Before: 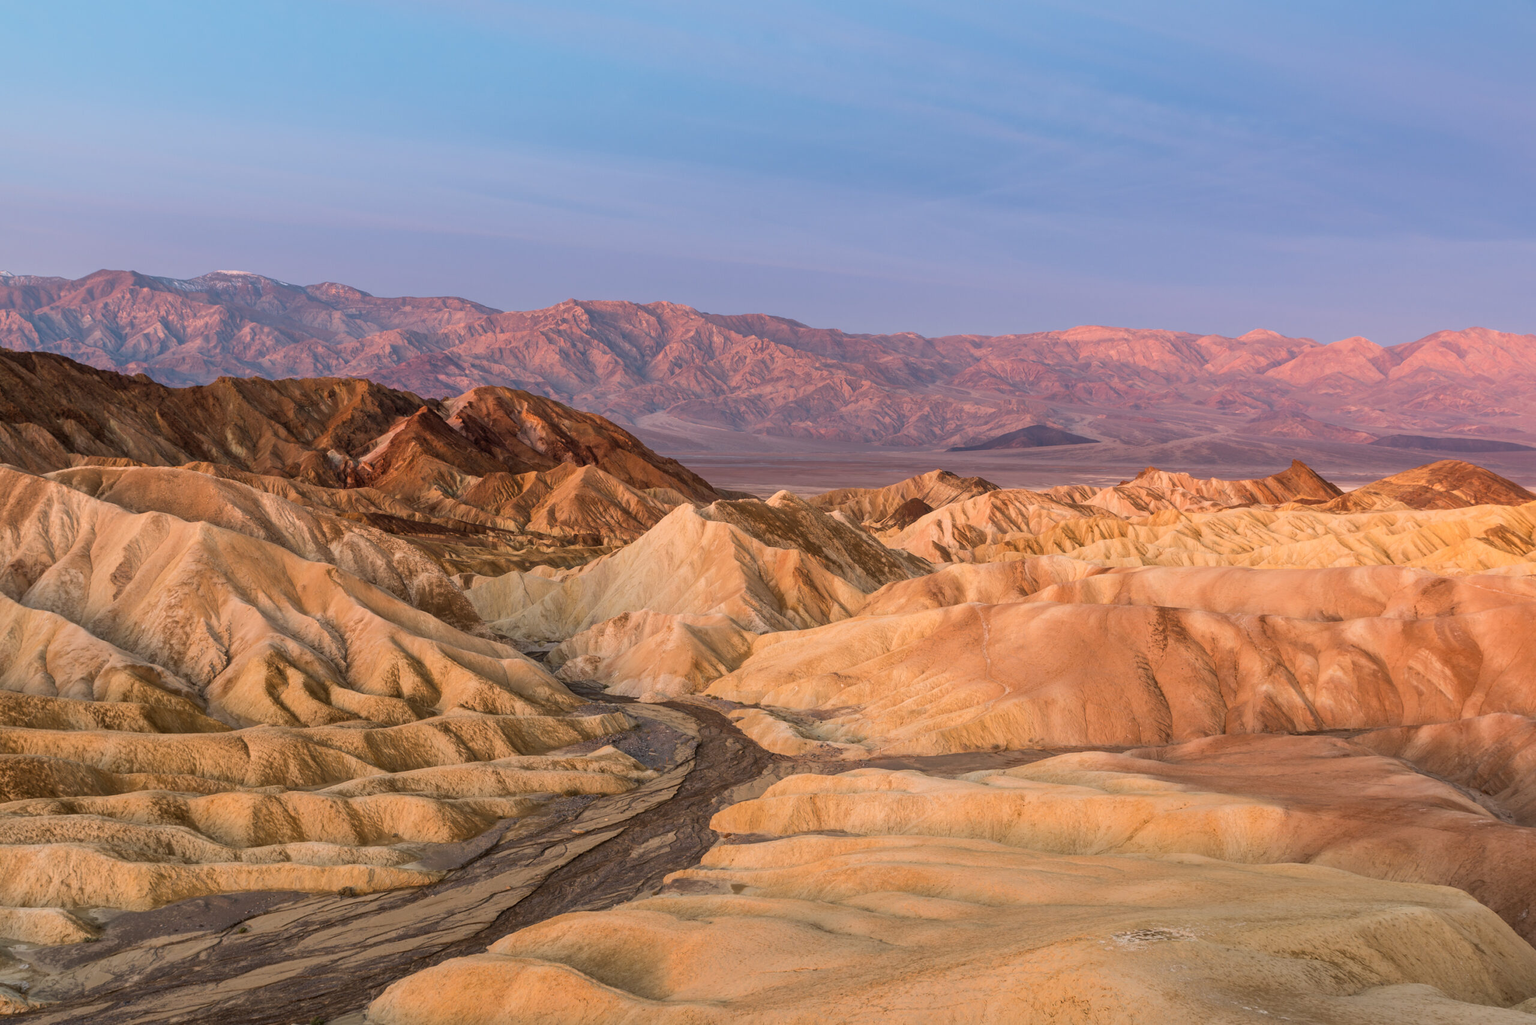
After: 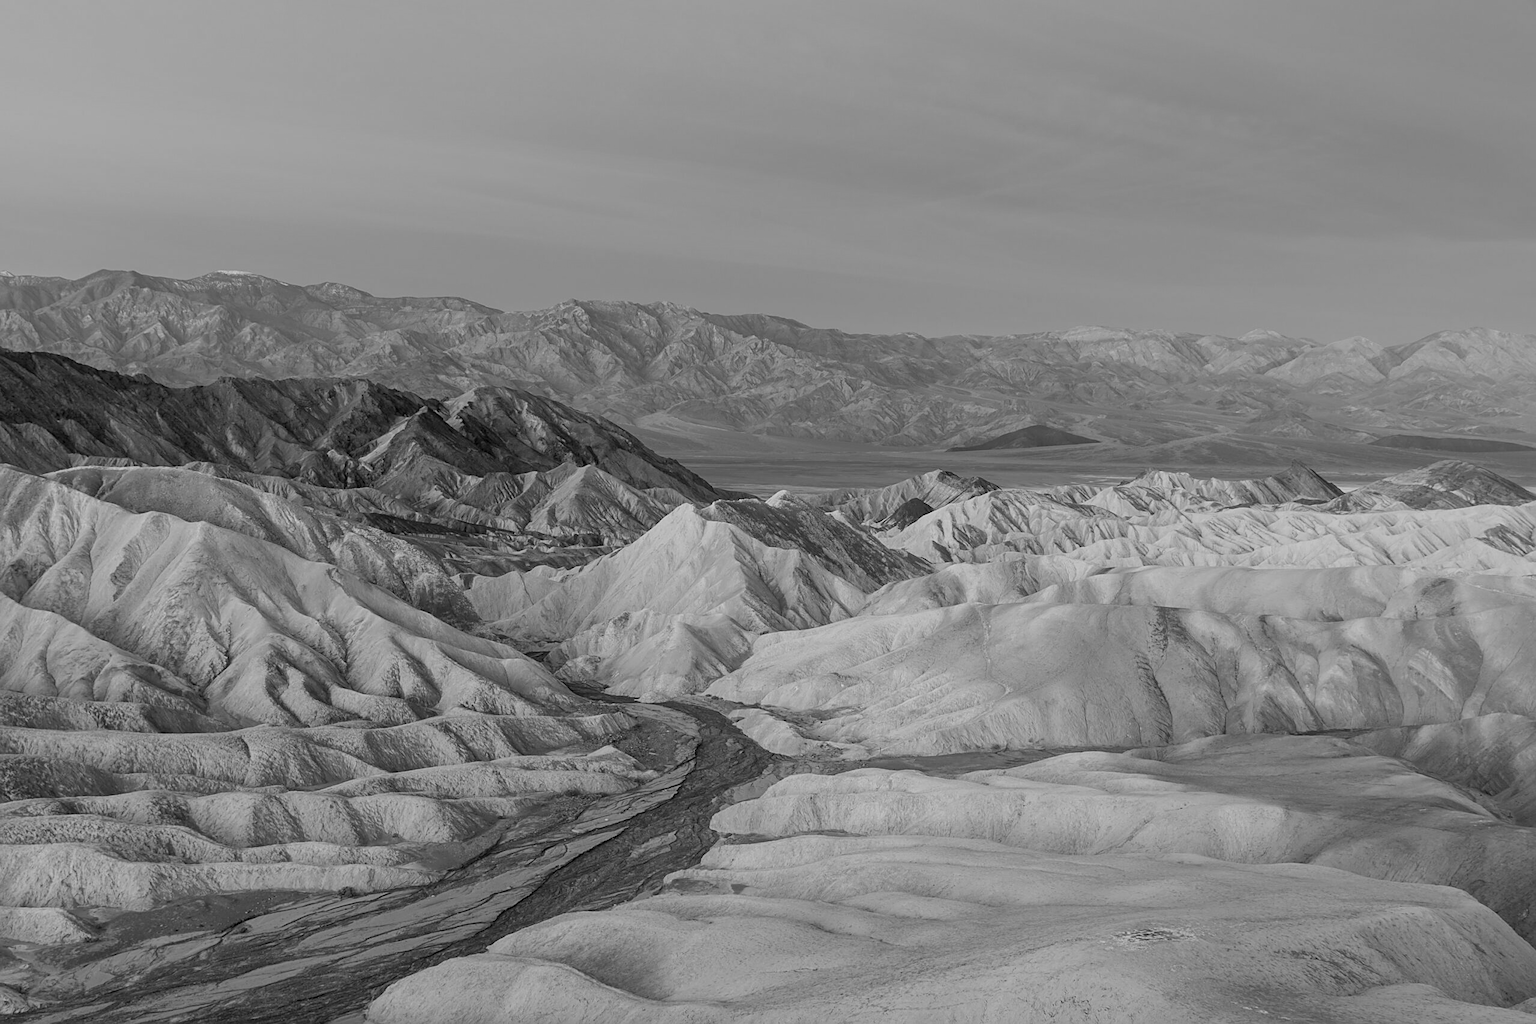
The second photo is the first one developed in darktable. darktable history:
monochrome: a -71.75, b 75.82
sharpen: on, module defaults
